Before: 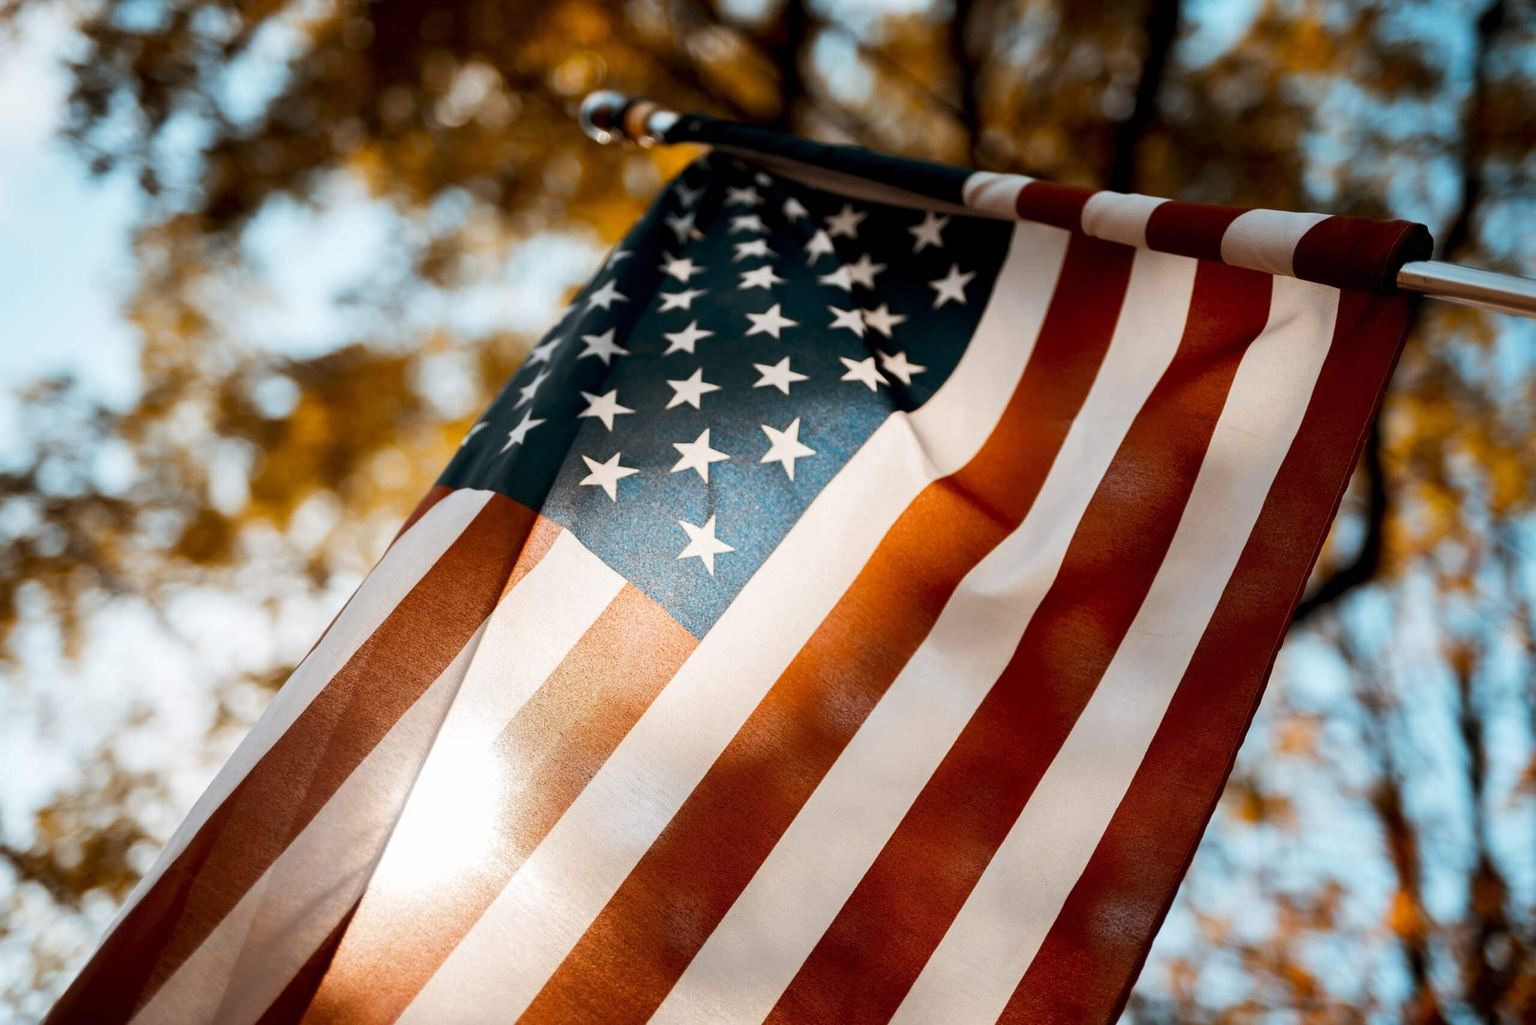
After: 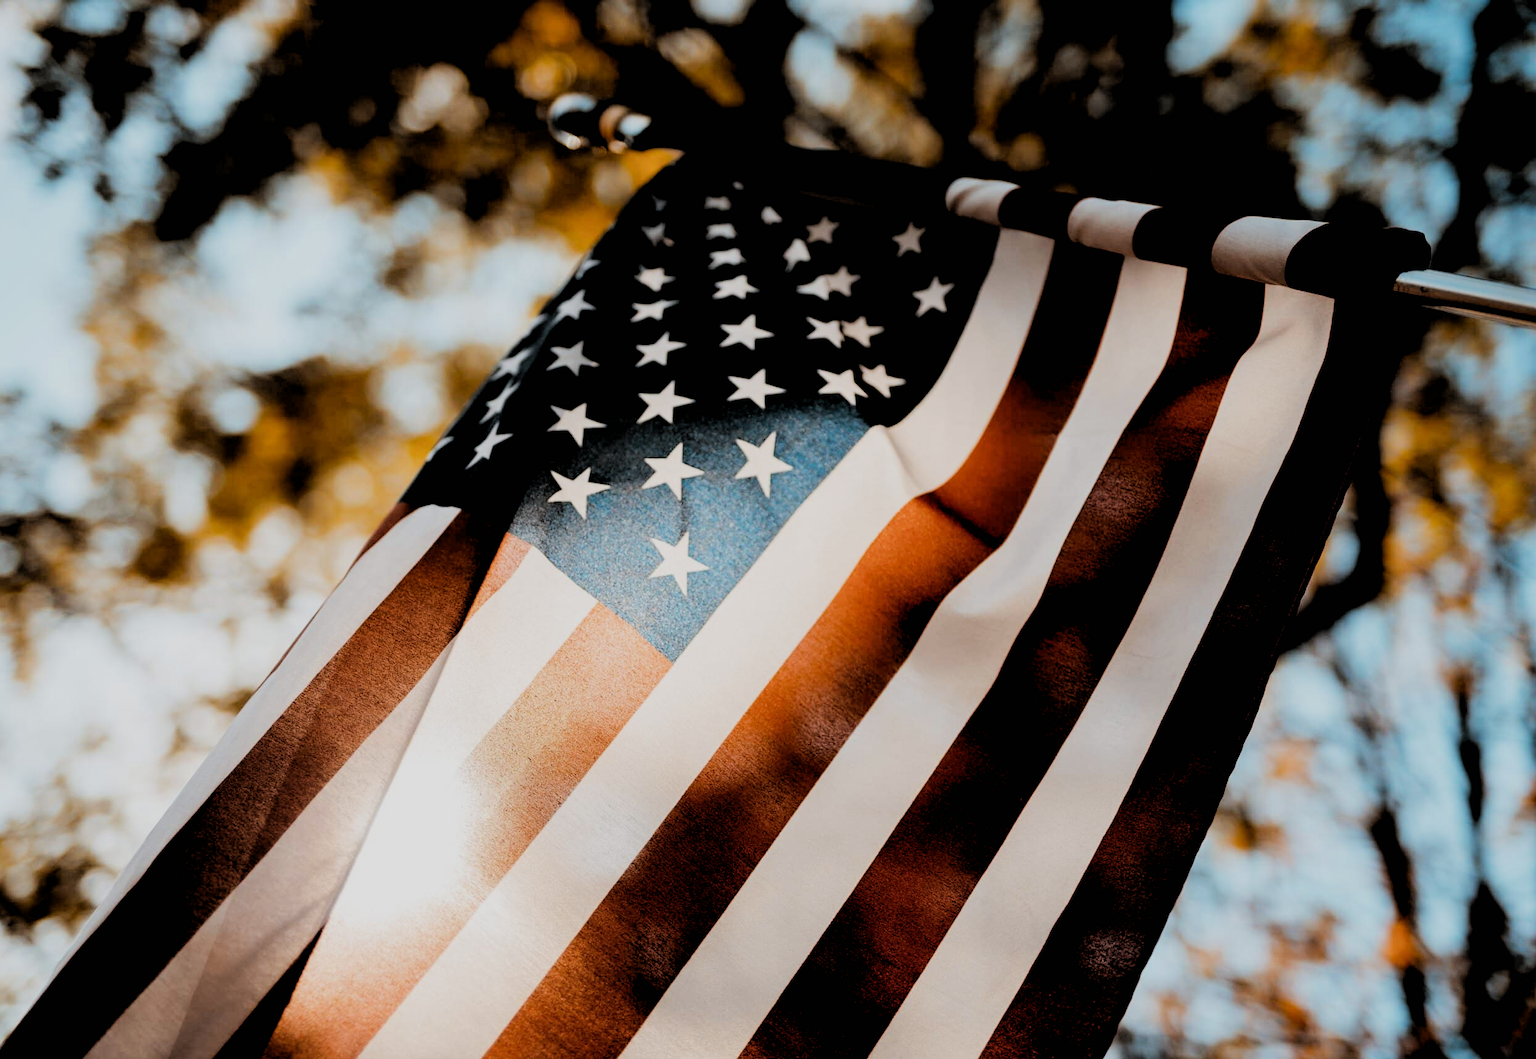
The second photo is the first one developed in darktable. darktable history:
crop and rotate: left 3.238%
rgb levels: levels [[0.034, 0.472, 0.904], [0, 0.5, 1], [0, 0.5, 1]]
filmic rgb: black relative exposure -6.82 EV, white relative exposure 5.89 EV, hardness 2.71
levels: levels [0, 0.476, 0.951]
